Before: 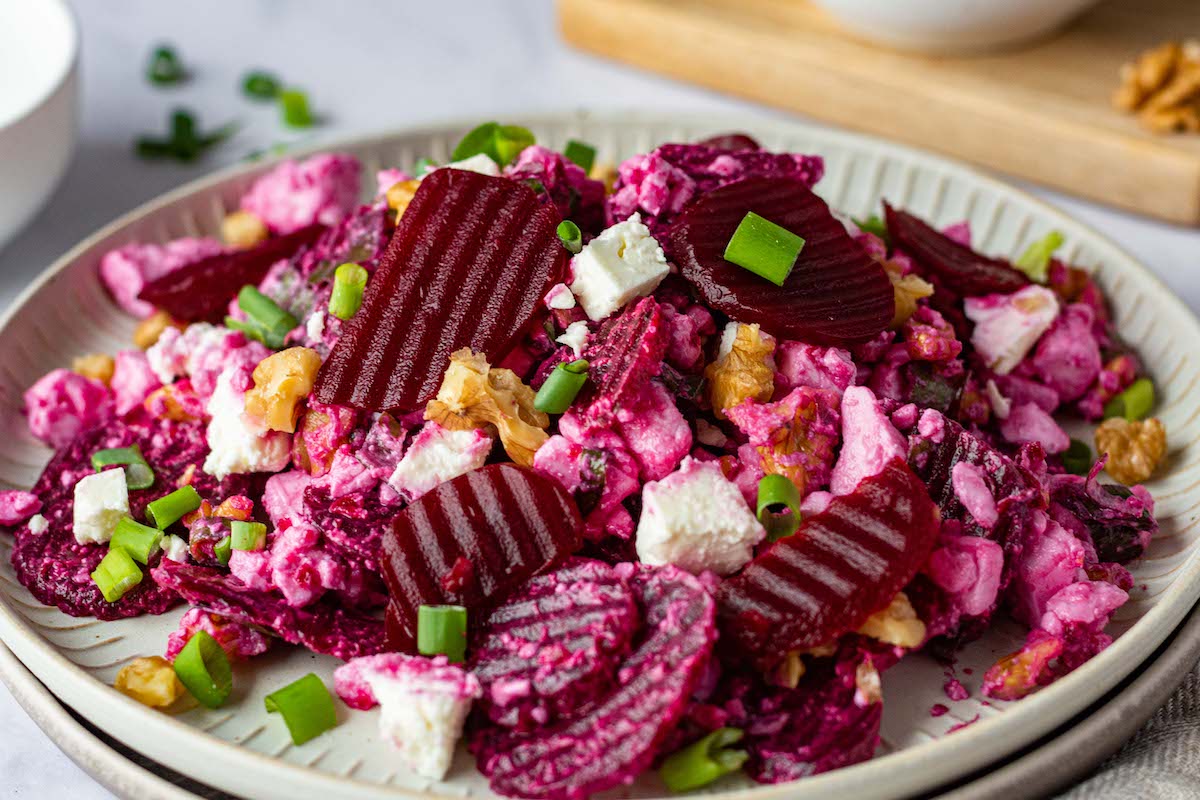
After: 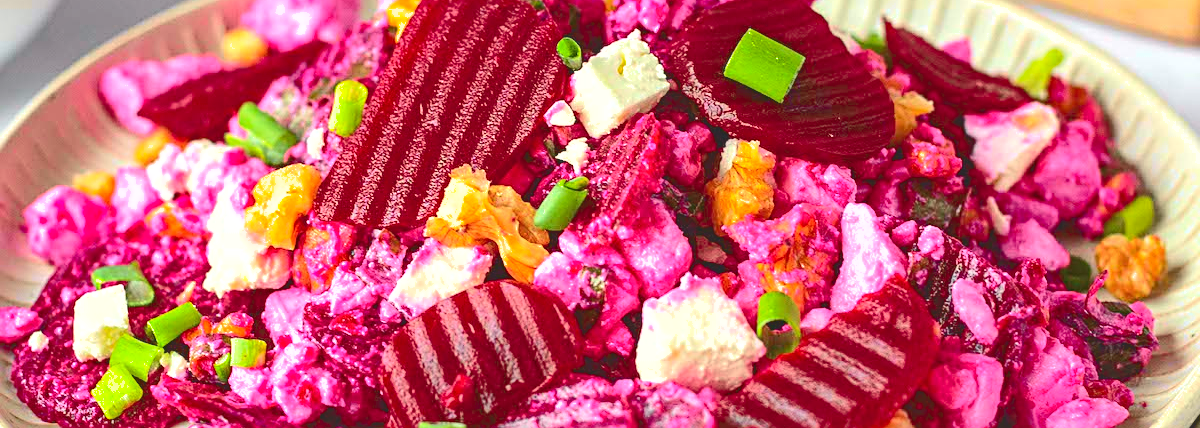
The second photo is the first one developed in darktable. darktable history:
white balance: red 1.009, blue 0.985
shadows and highlights: on, module defaults
crop and rotate: top 23.043%, bottom 23.437%
tone curve: curves: ch0 [(0, 0.11) (0.181, 0.223) (0.405, 0.46) (0.456, 0.528) (0.634, 0.728) (0.877, 0.89) (0.984, 0.935)]; ch1 [(0, 0.052) (0.443, 0.43) (0.492, 0.485) (0.566, 0.579) (0.595, 0.625) (0.608, 0.654) (0.65, 0.708) (1, 0.961)]; ch2 [(0, 0) (0.33, 0.301) (0.421, 0.443) (0.447, 0.489) (0.495, 0.492) (0.537, 0.57) (0.586, 0.591) (0.663, 0.686) (1, 1)], color space Lab, independent channels, preserve colors none
exposure: black level correction 0, exposure 1 EV, compensate exposure bias true, compensate highlight preservation false
sharpen: on, module defaults
